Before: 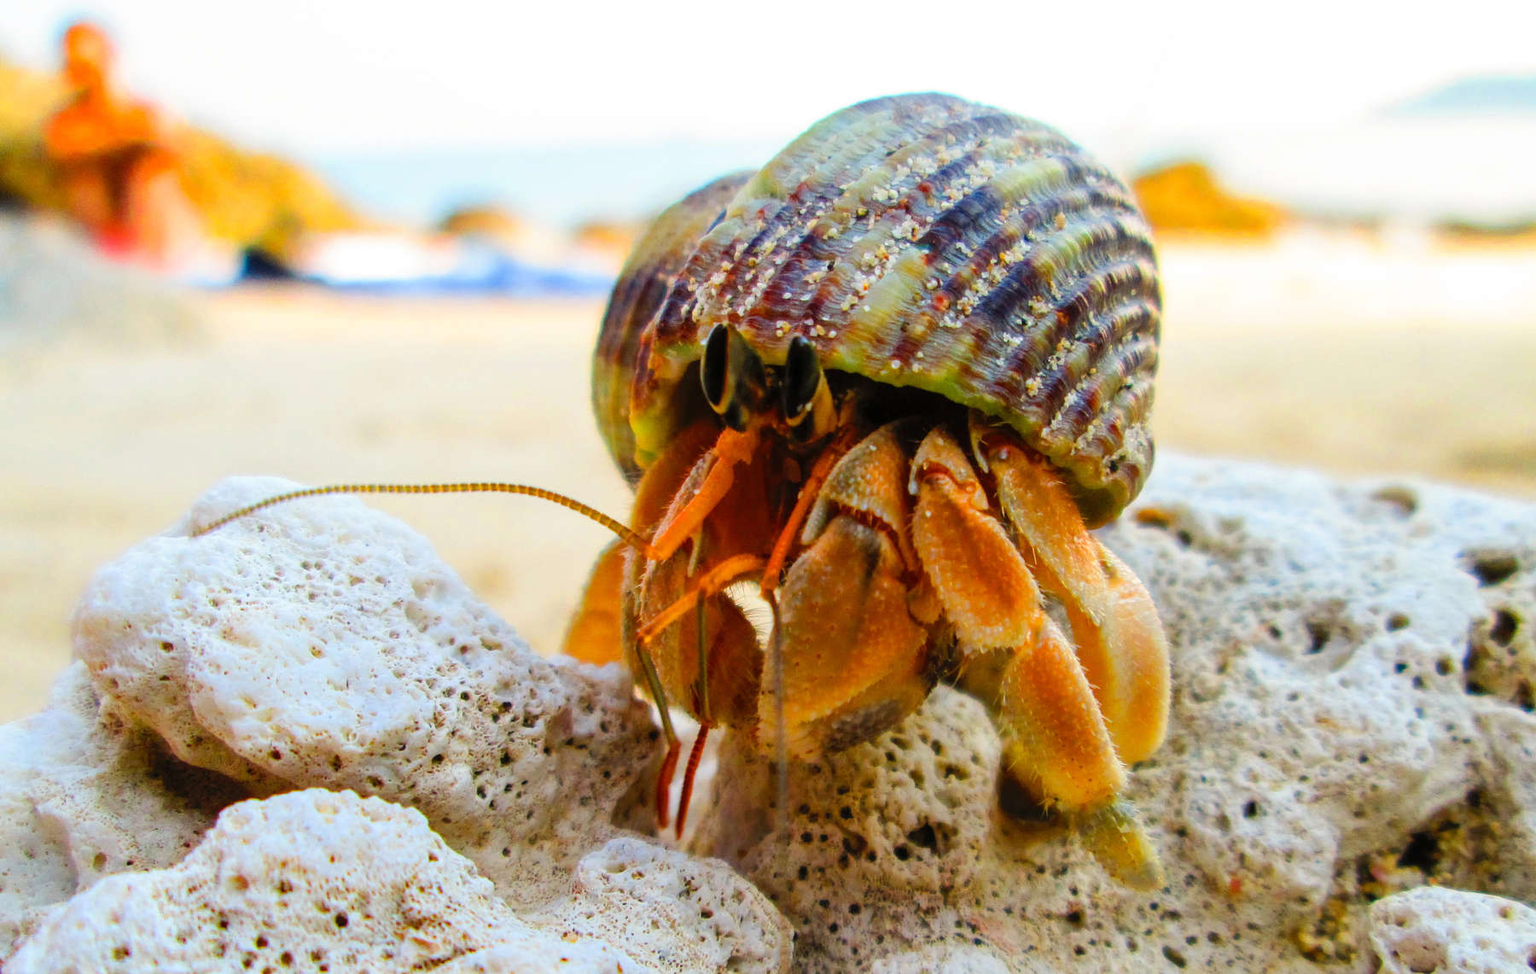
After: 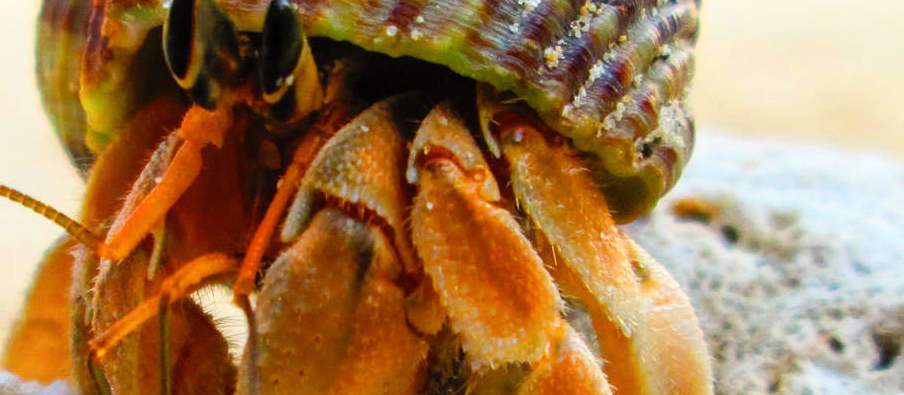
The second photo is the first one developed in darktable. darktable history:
crop: left 36.607%, top 34.735%, right 13.146%, bottom 30.611%
shadows and highlights: shadows 0, highlights 40
